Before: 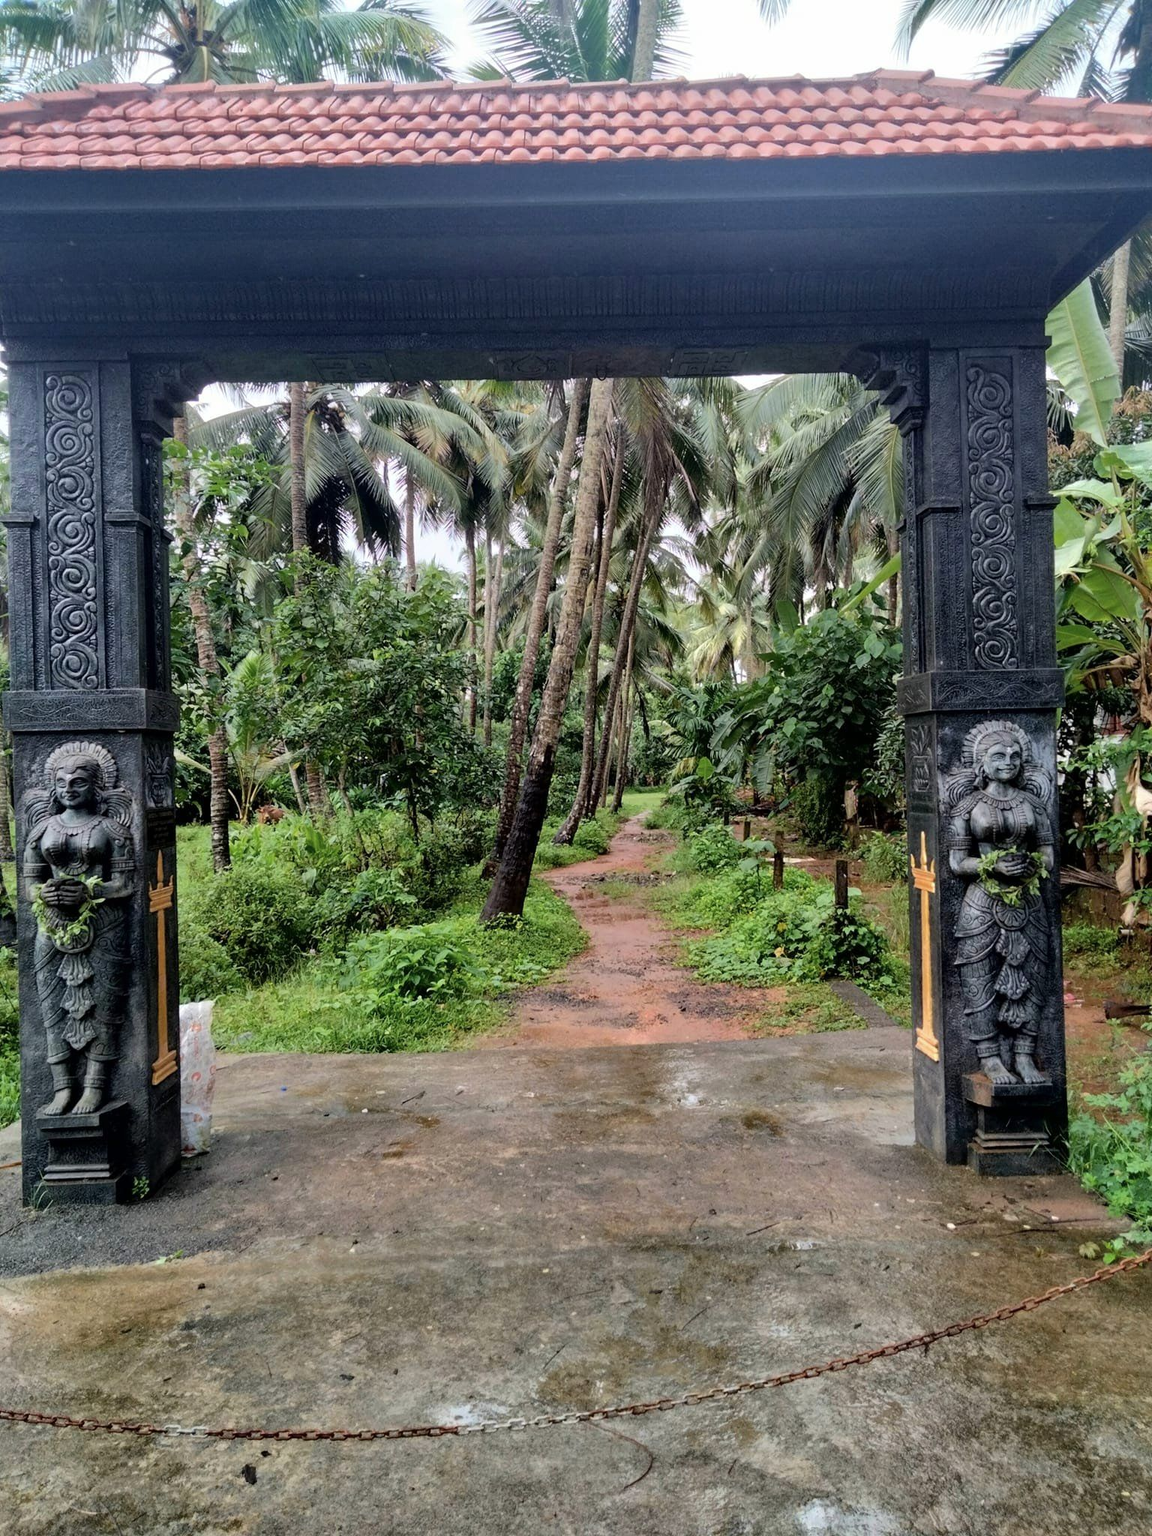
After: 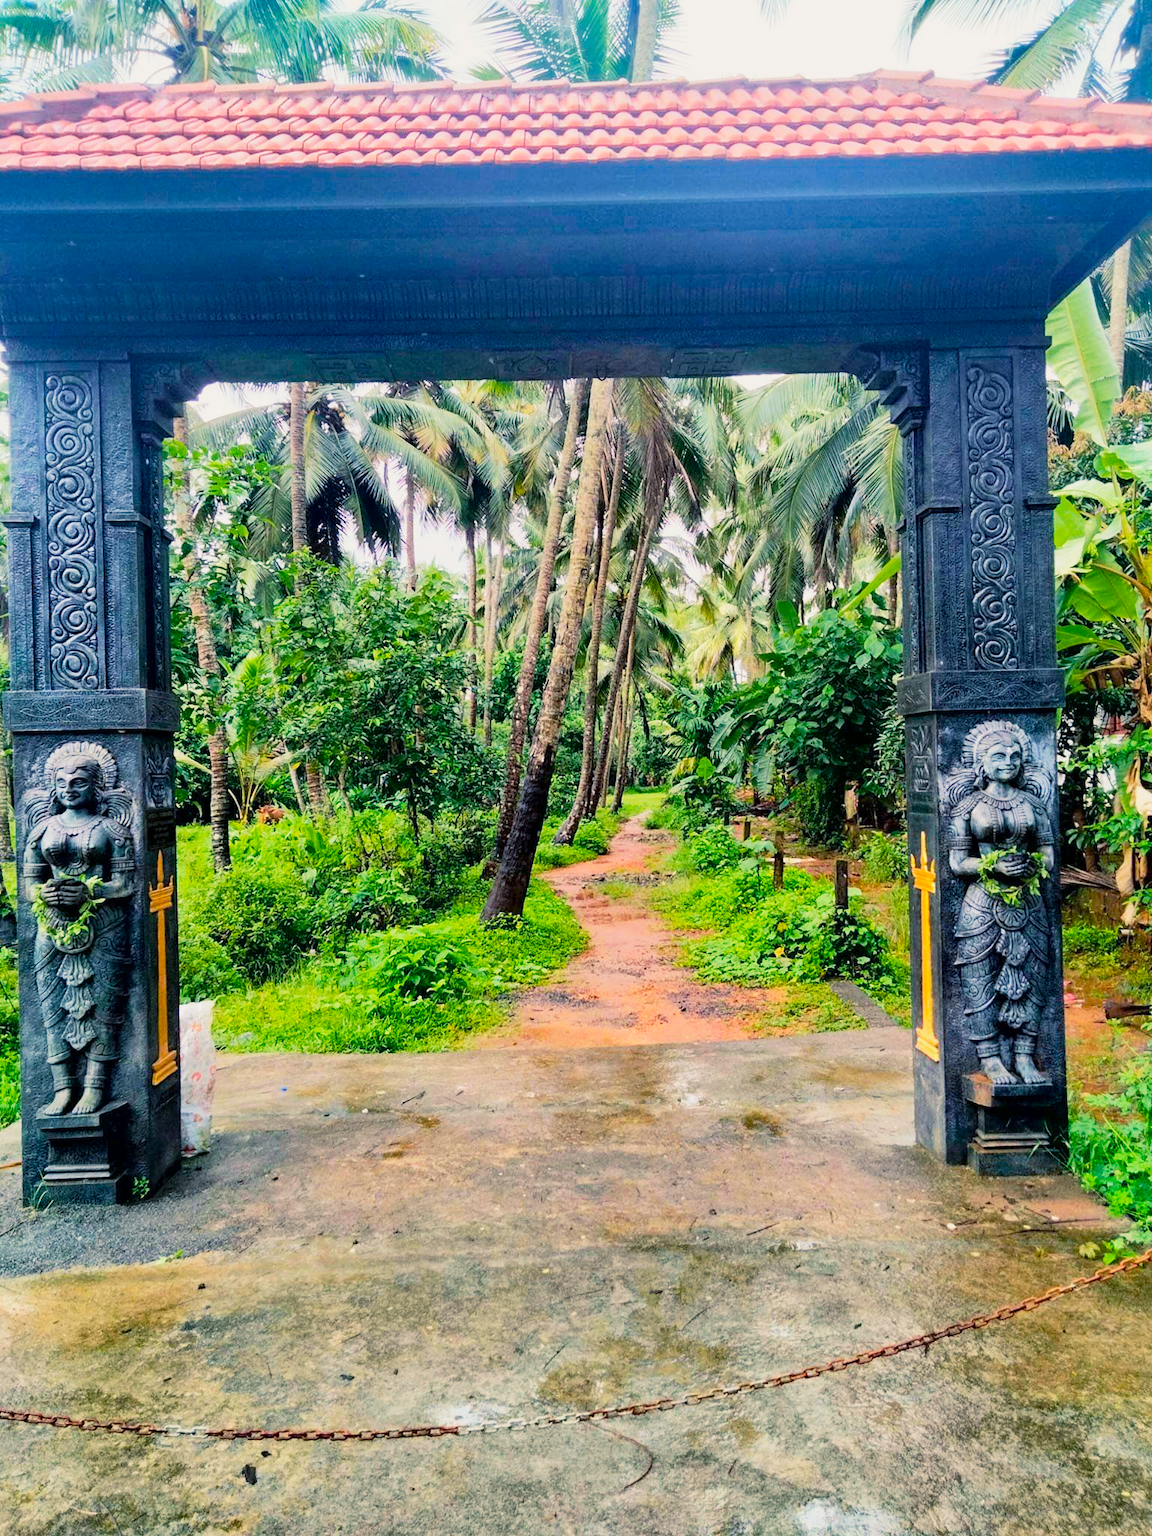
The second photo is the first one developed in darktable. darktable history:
base curve: curves: ch0 [(0, 0) (0.088, 0.125) (0.176, 0.251) (0.354, 0.501) (0.613, 0.749) (1, 0.877)], preserve colors none
color zones: curves: ch1 [(0, 0.513) (0.143, 0.524) (0.286, 0.511) (0.429, 0.506) (0.571, 0.503) (0.714, 0.503) (0.857, 0.508) (1, 0.513)]
color balance rgb: shadows lift › chroma 5.385%, shadows lift › hue 240.12°, highlights gain › chroma 3.089%, highlights gain › hue 71.81°, shadows fall-off 101.77%, perceptual saturation grading › global saturation 36.245%, perceptual brilliance grading › mid-tones 10.36%, perceptual brilliance grading › shadows 15.823%, mask middle-gray fulcrum 23.128%
